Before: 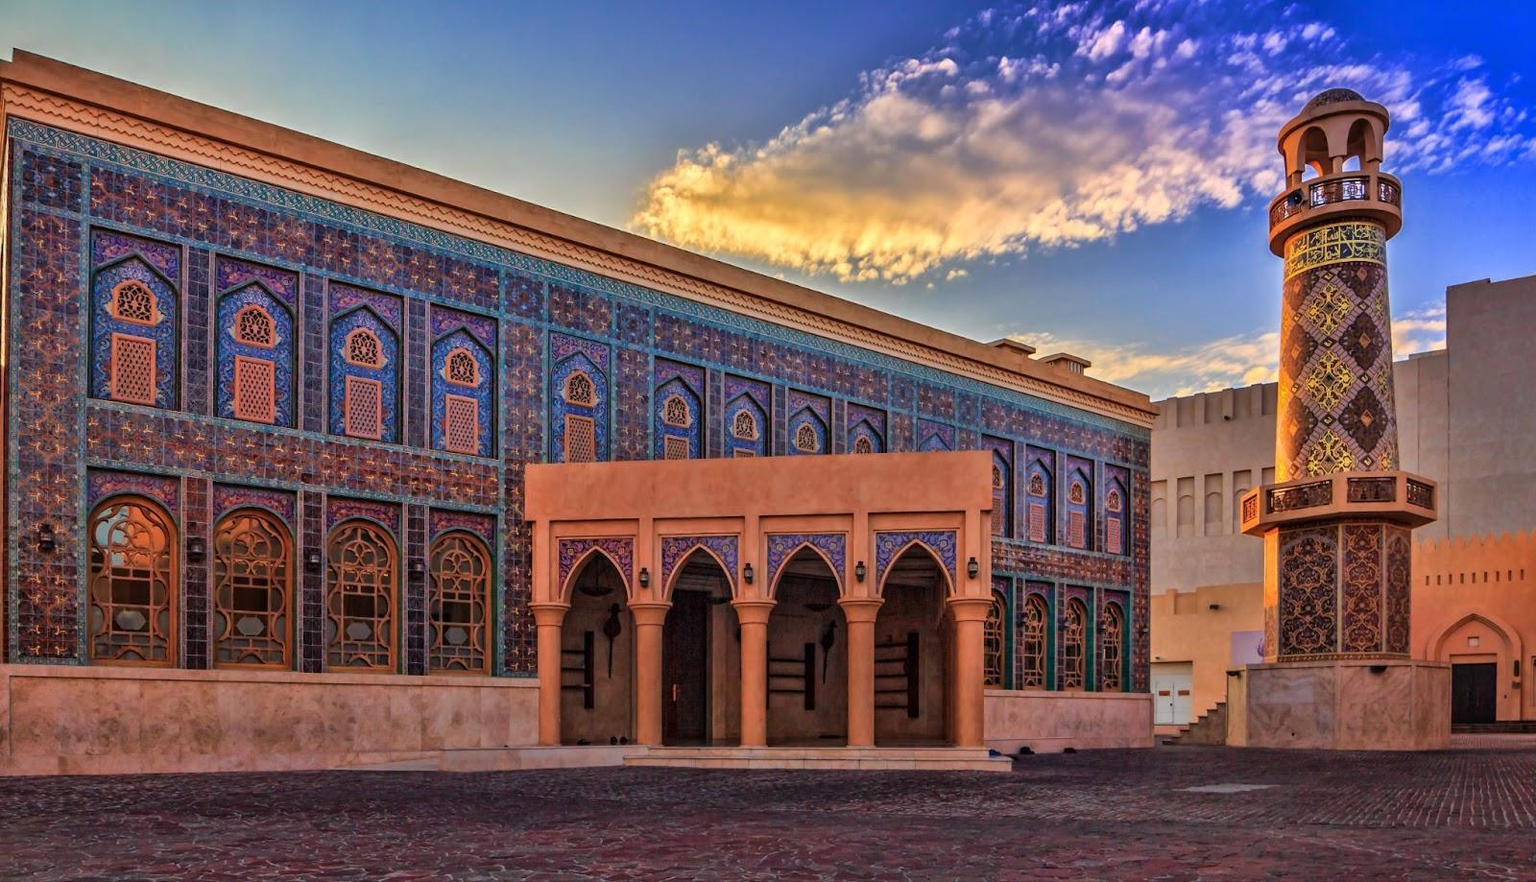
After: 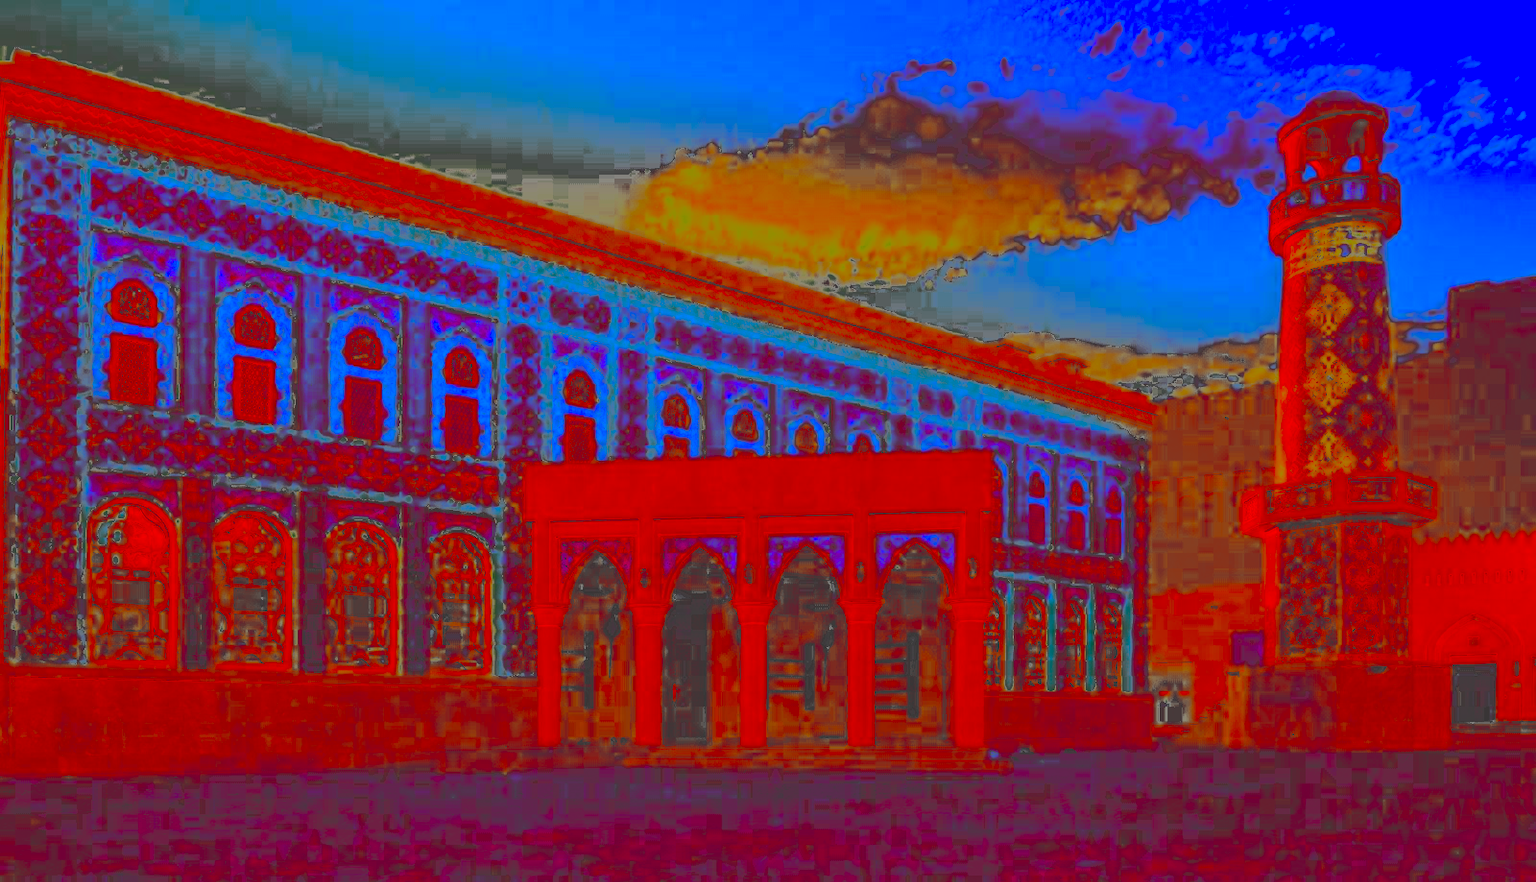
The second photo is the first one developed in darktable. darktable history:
tone equalizer: -7 EV 0.164 EV, -6 EV 0.588 EV, -5 EV 1.13 EV, -4 EV 1.31 EV, -3 EV 1.12 EV, -2 EV 0.6 EV, -1 EV 0.166 EV, edges refinement/feathering 500, mask exposure compensation -1.57 EV, preserve details no
color zones: curves: ch0 [(0.004, 0.305) (0.261, 0.623) (0.389, 0.399) (0.708, 0.571) (0.947, 0.34)]; ch1 [(0.025, 0.645) (0.229, 0.584) (0.326, 0.551) (0.484, 0.262) (0.757, 0.643)], process mode strong
color balance rgb: power › luminance -14.906%, perceptual saturation grading › global saturation 44.796%, perceptual saturation grading › highlights -50.1%, perceptual saturation grading › shadows 31.076%
contrast brightness saturation: contrast -0.982, brightness -0.165, saturation 0.739
